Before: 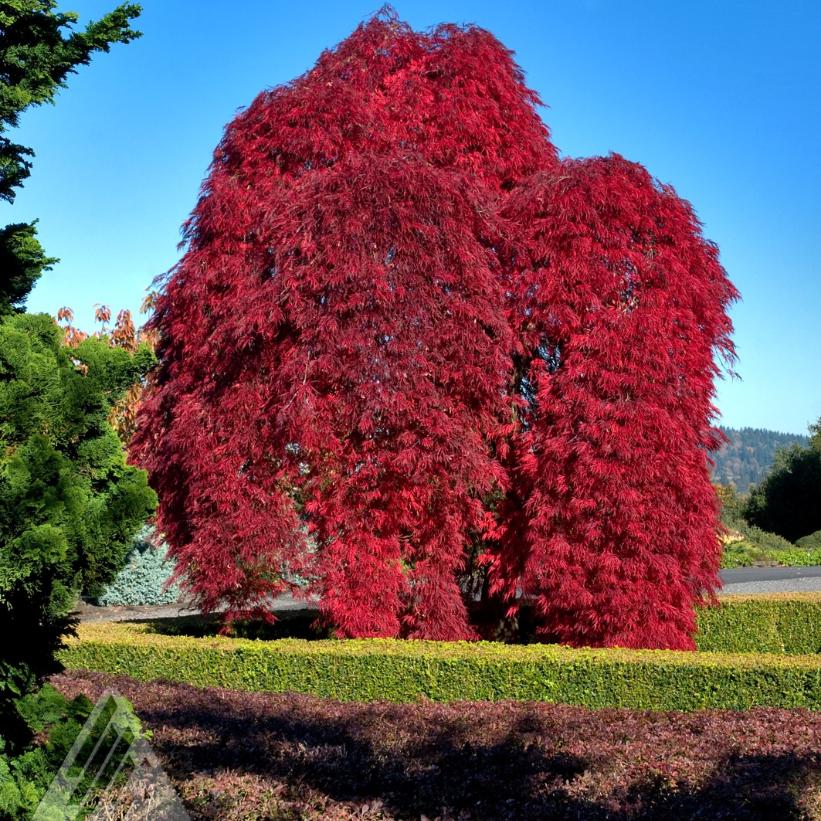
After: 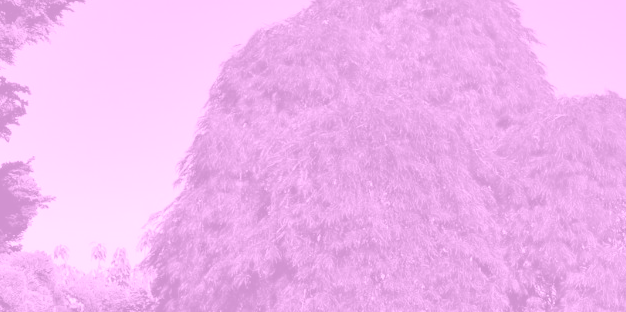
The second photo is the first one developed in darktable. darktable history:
crop: left 0.579%, top 7.627%, right 23.167%, bottom 54.275%
colorize: hue 331.2°, saturation 75%, source mix 30.28%, lightness 70.52%, version 1
